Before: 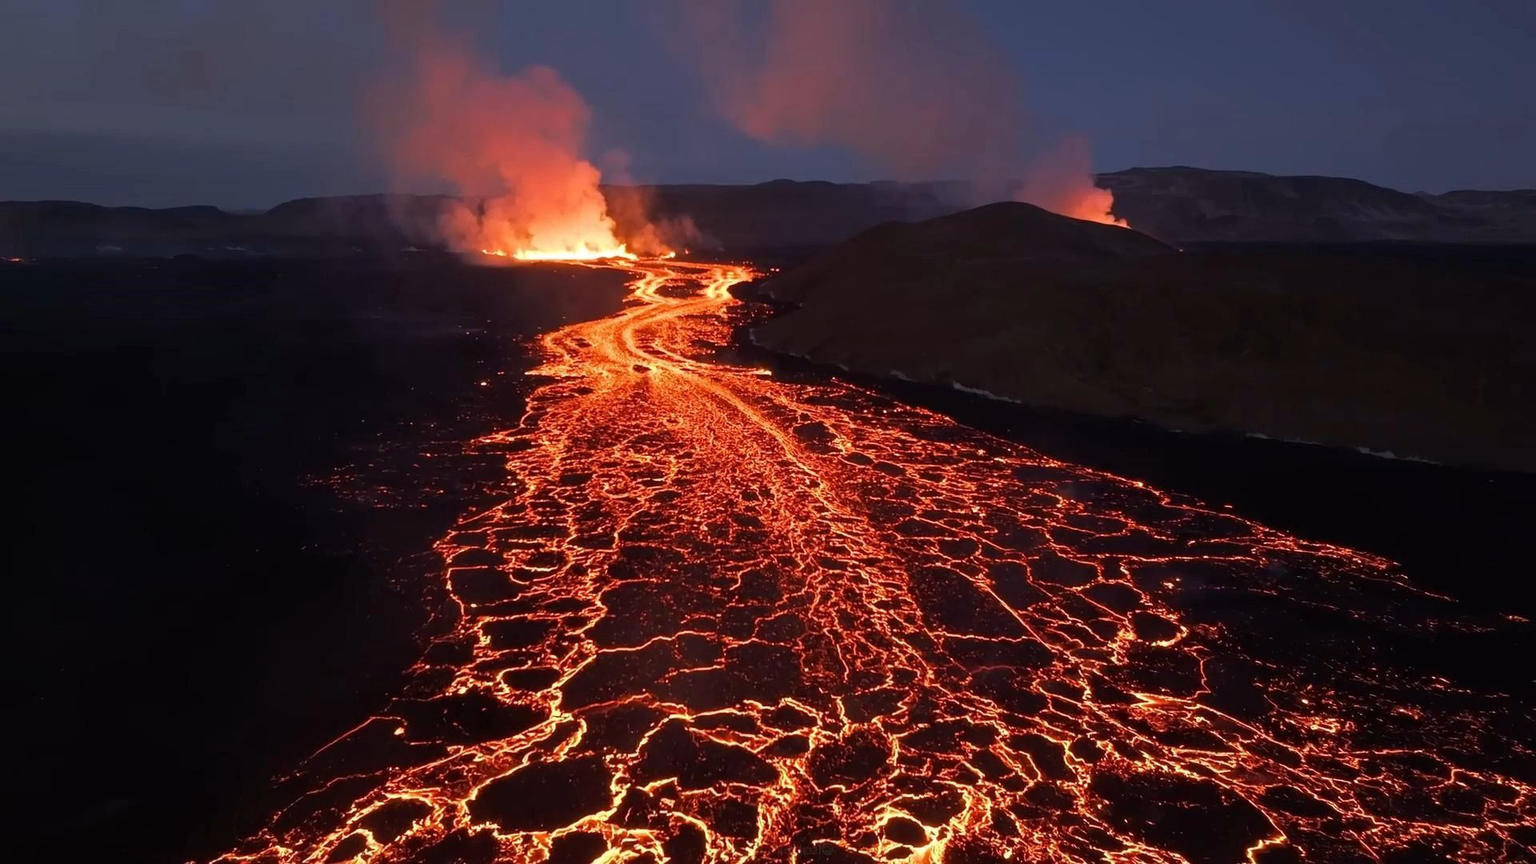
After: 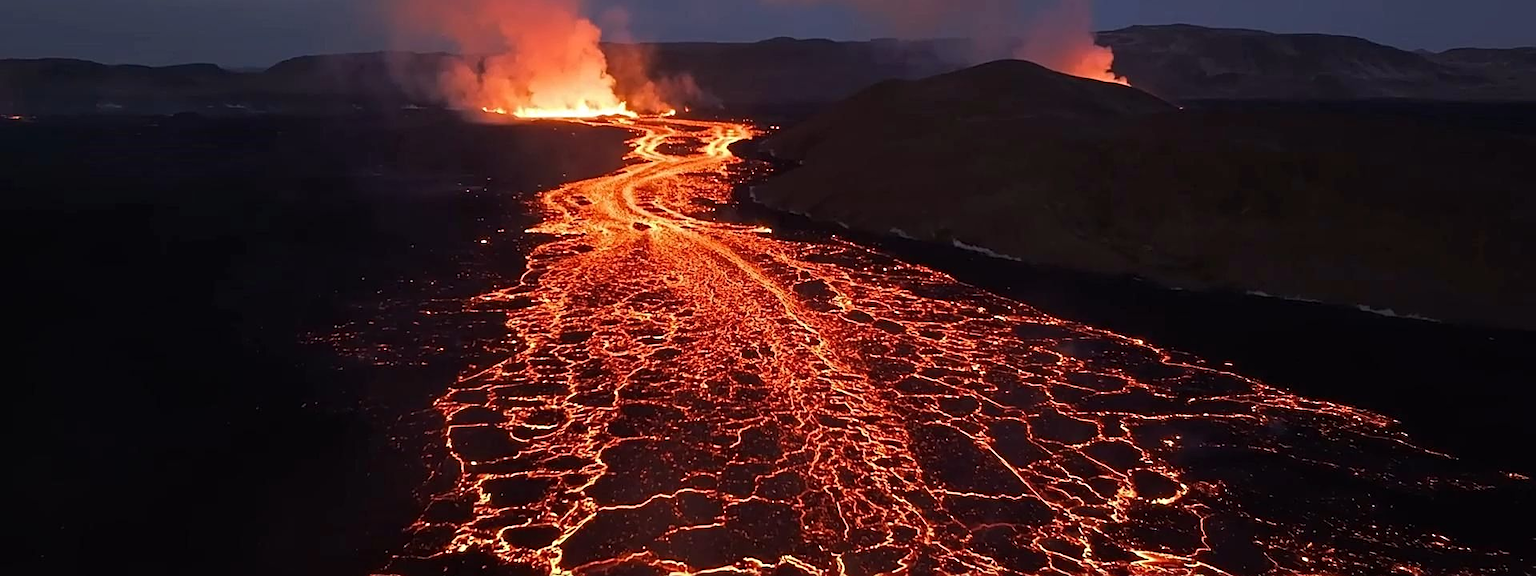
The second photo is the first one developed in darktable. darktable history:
sharpen: on, module defaults
crop: top 16.497%, bottom 16.684%
